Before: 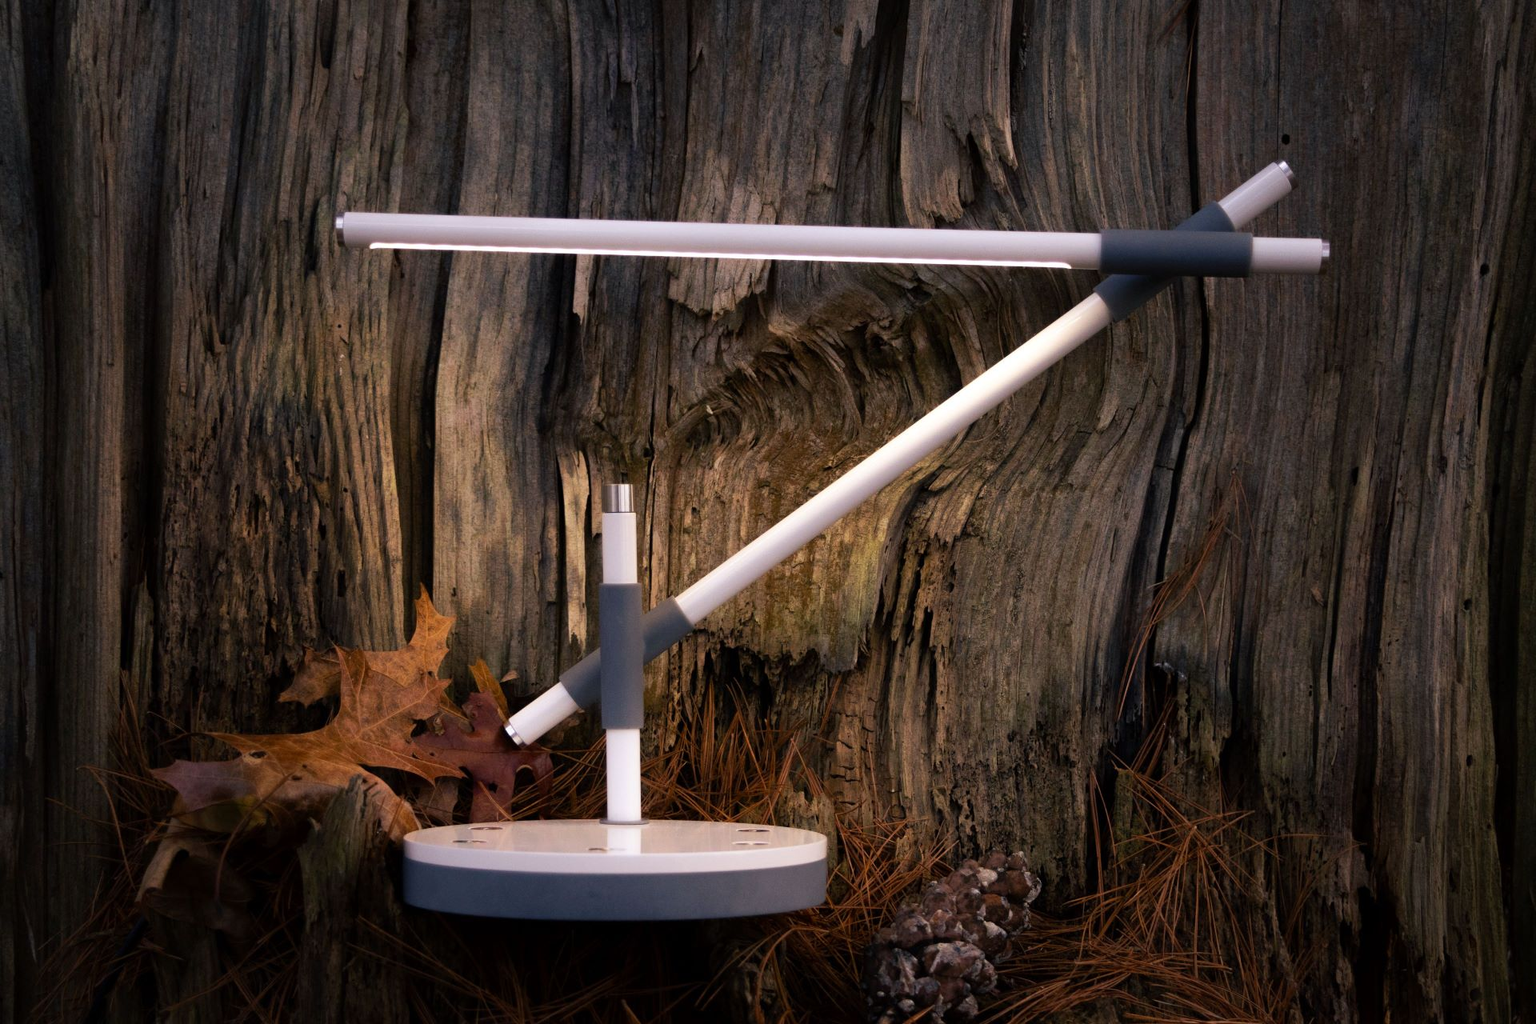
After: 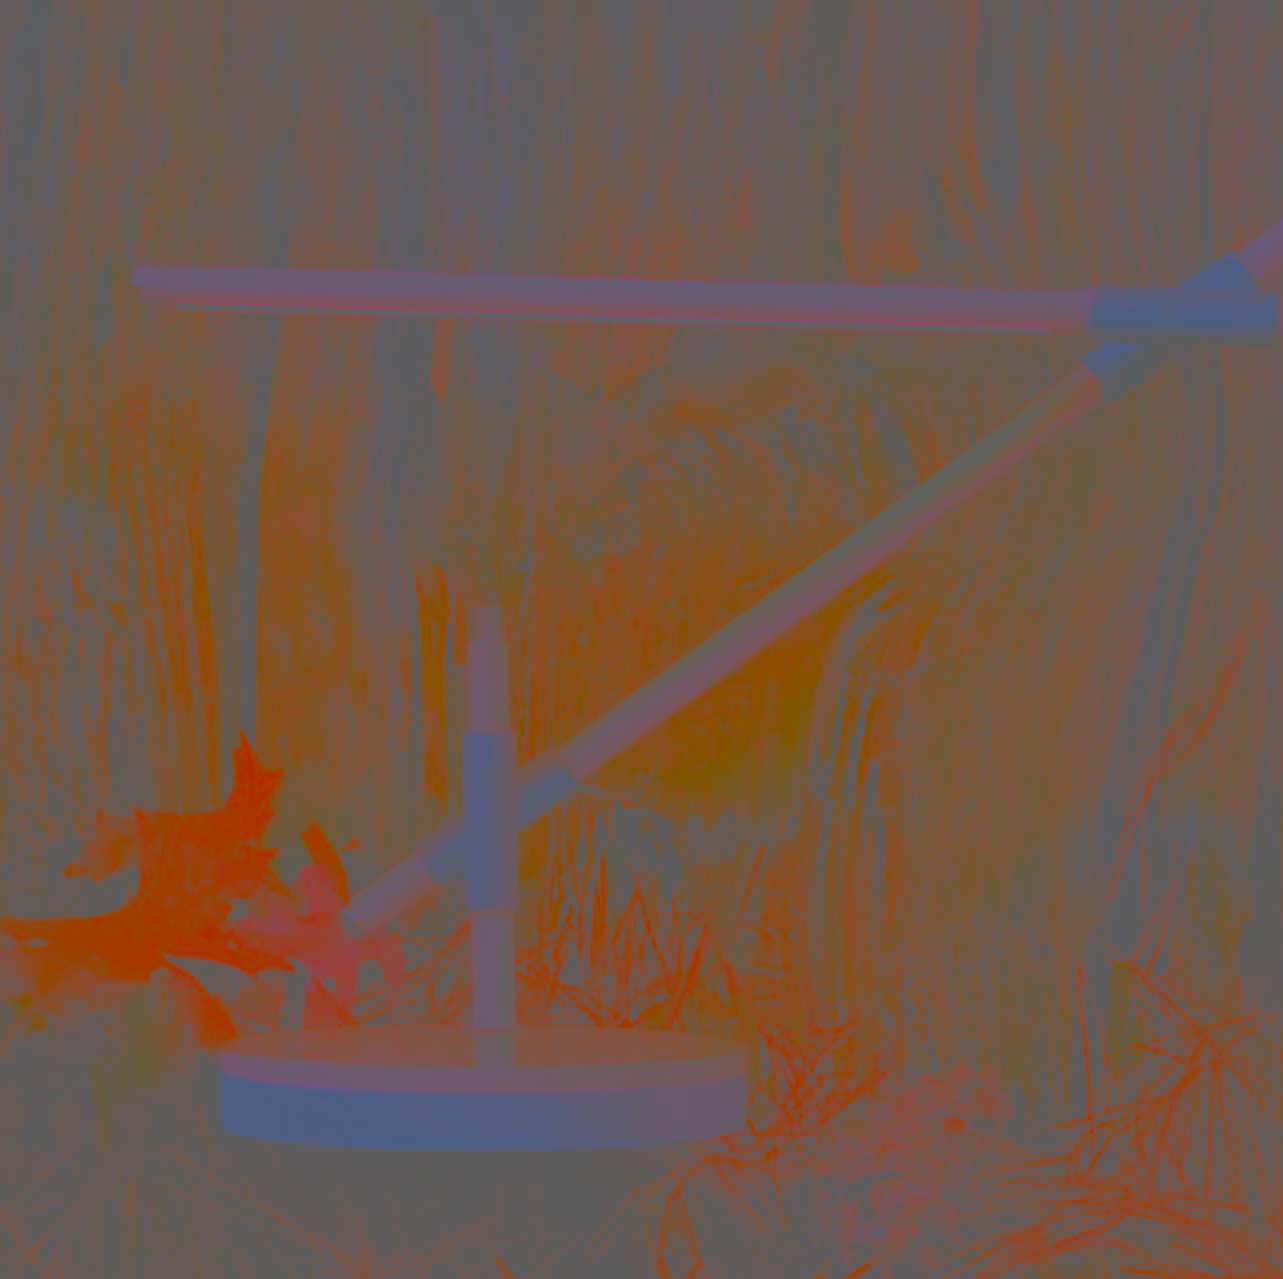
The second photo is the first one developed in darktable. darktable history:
contrast brightness saturation: contrast -0.981, brightness -0.161, saturation 0.766
crop and rotate: left 14.901%, right 18.25%
